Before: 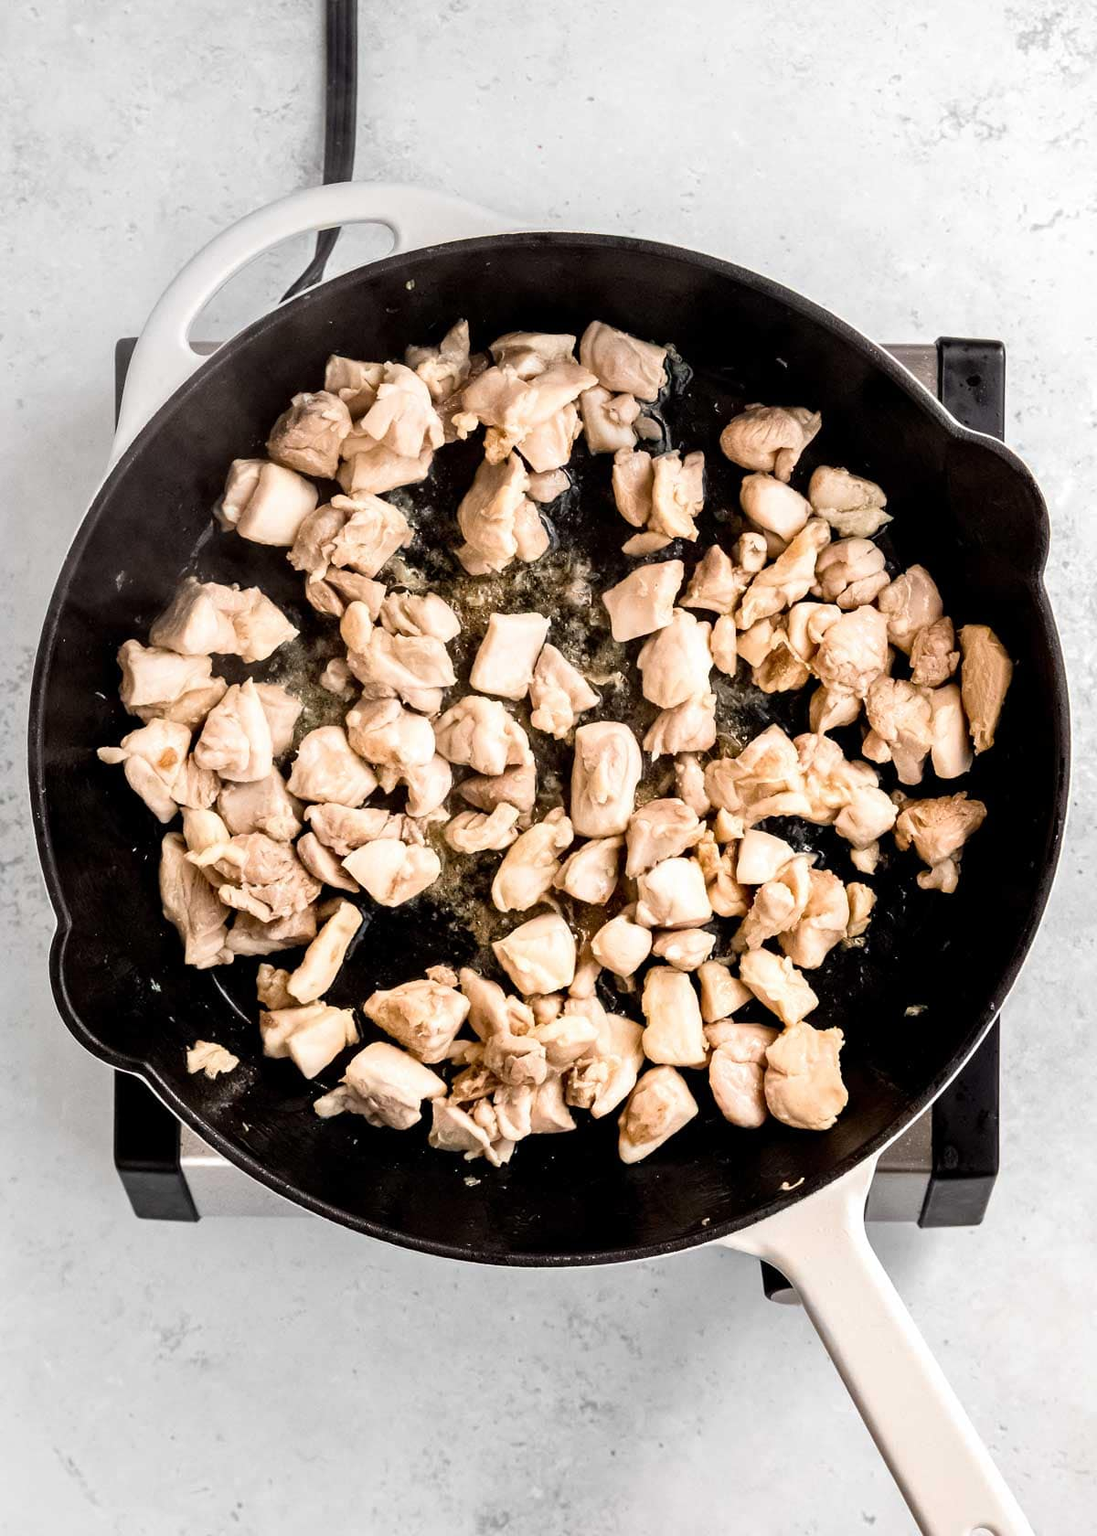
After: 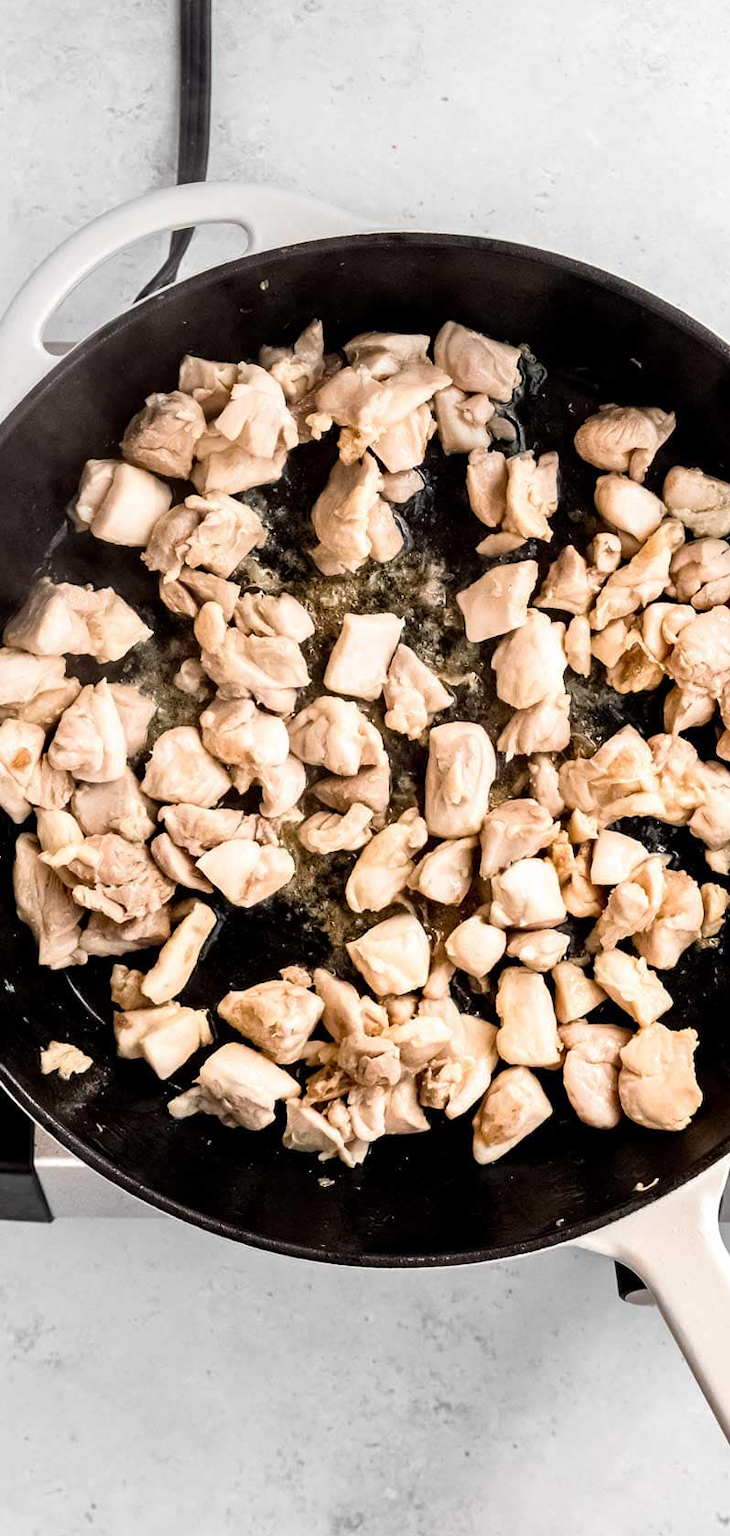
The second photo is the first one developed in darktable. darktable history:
crop and rotate: left 13.342%, right 19.991%
white balance: emerald 1
